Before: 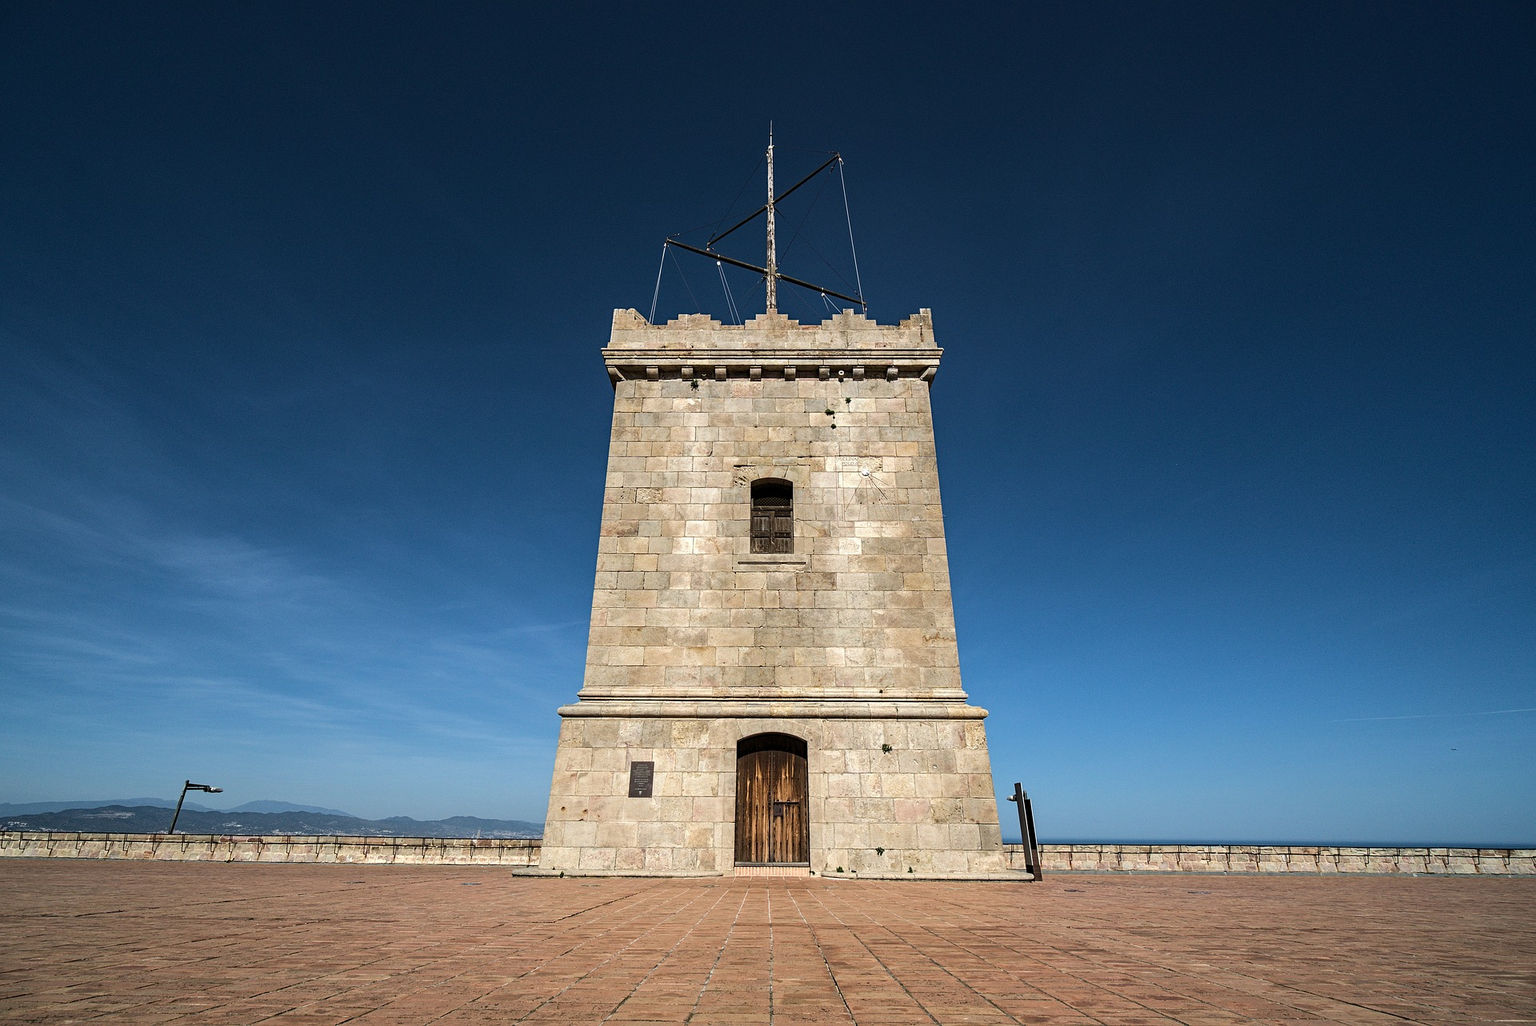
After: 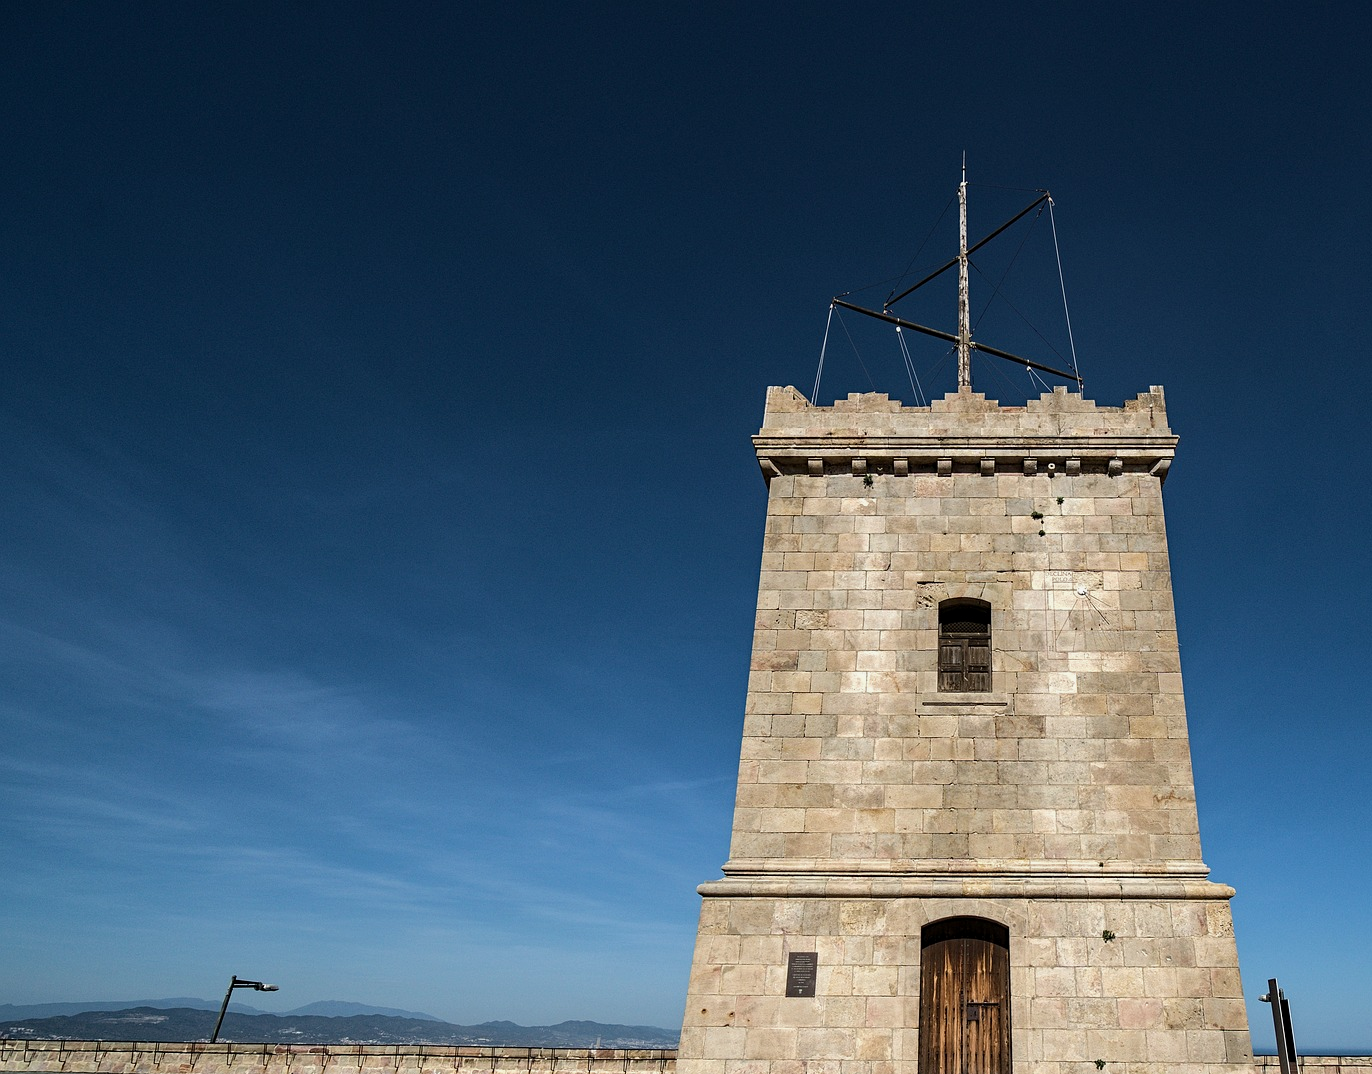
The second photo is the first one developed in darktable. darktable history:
crop: right 28.525%, bottom 16.232%
exposure: black level correction 0.001, exposure -0.125 EV, compensate highlight preservation false
